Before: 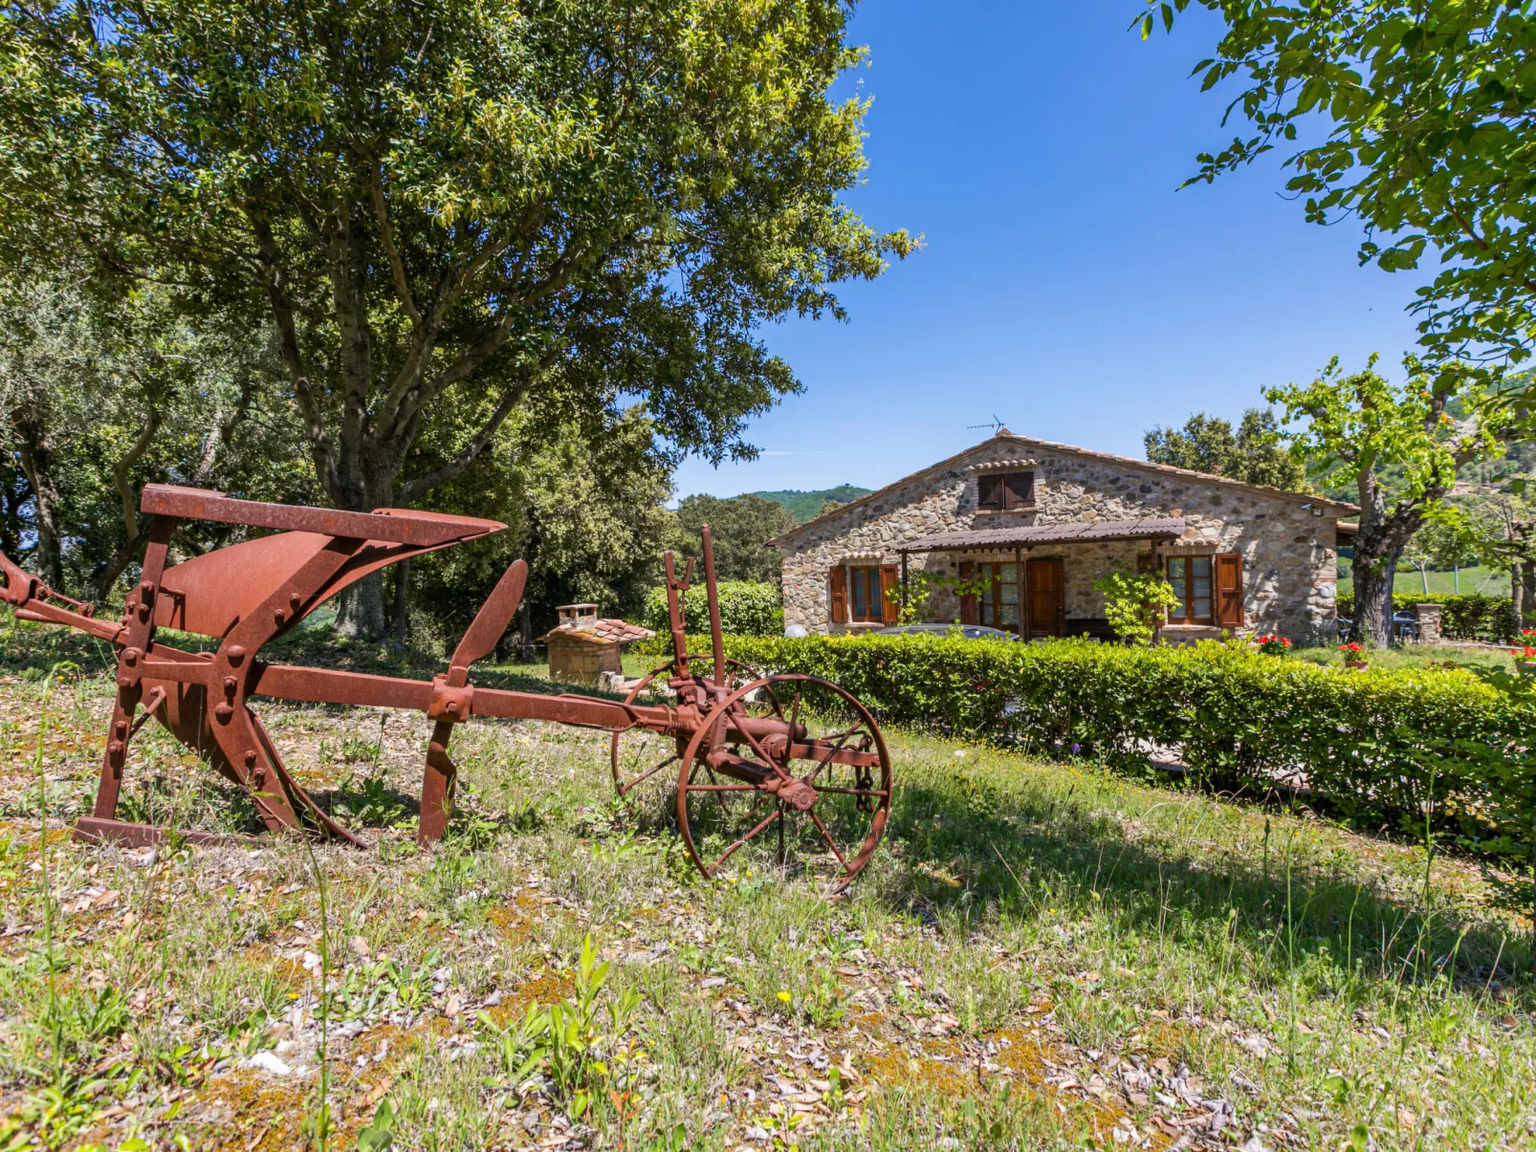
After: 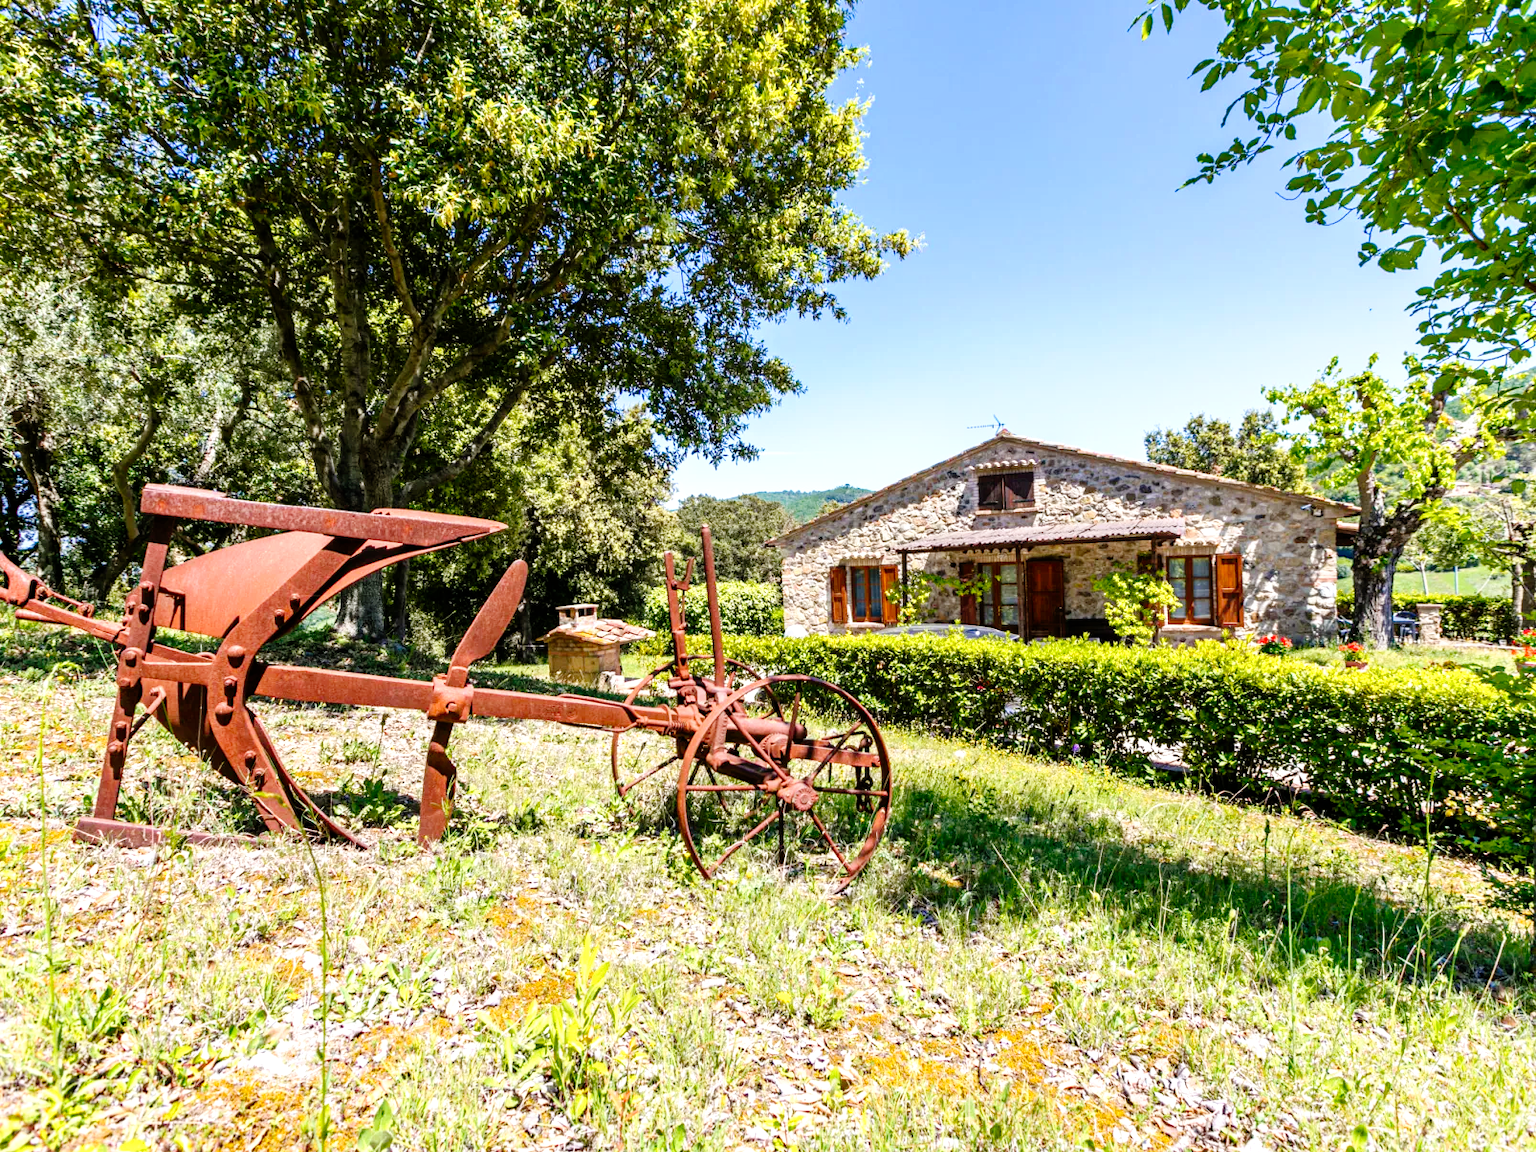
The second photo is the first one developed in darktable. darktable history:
tone curve: curves: ch0 [(0, 0) (0.003, 0) (0.011, 0.001) (0.025, 0.003) (0.044, 0.005) (0.069, 0.012) (0.1, 0.023) (0.136, 0.039) (0.177, 0.088) (0.224, 0.15) (0.277, 0.239) (0.335, 0.334) (0.399, 0.43) (0.468, 0.526) (0.543, 0.621) (0.623, 0.711) (0.709, 0.791) (0.801, 0.87) (0.898, 0.949) (1, 1)], preserve colors none
exposure: black level correction 0, exposure 0.693 EV, compensate exposure bias true, compensate highlight preservation false
tone equalizer: mask exposure compensation -0.516 EV
